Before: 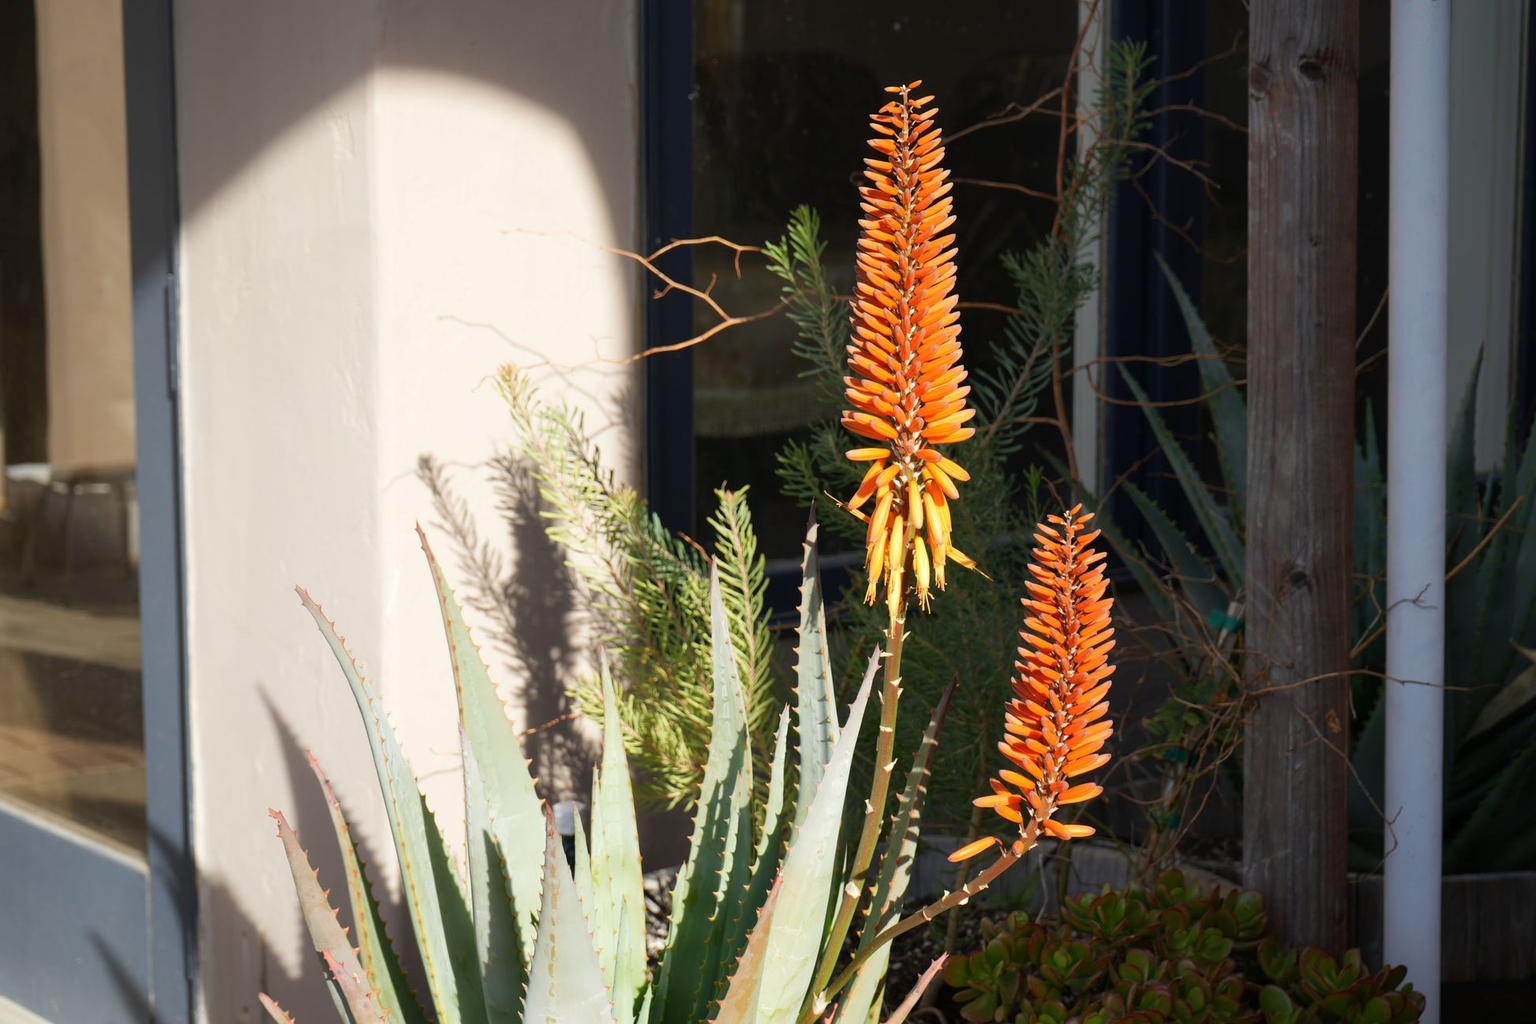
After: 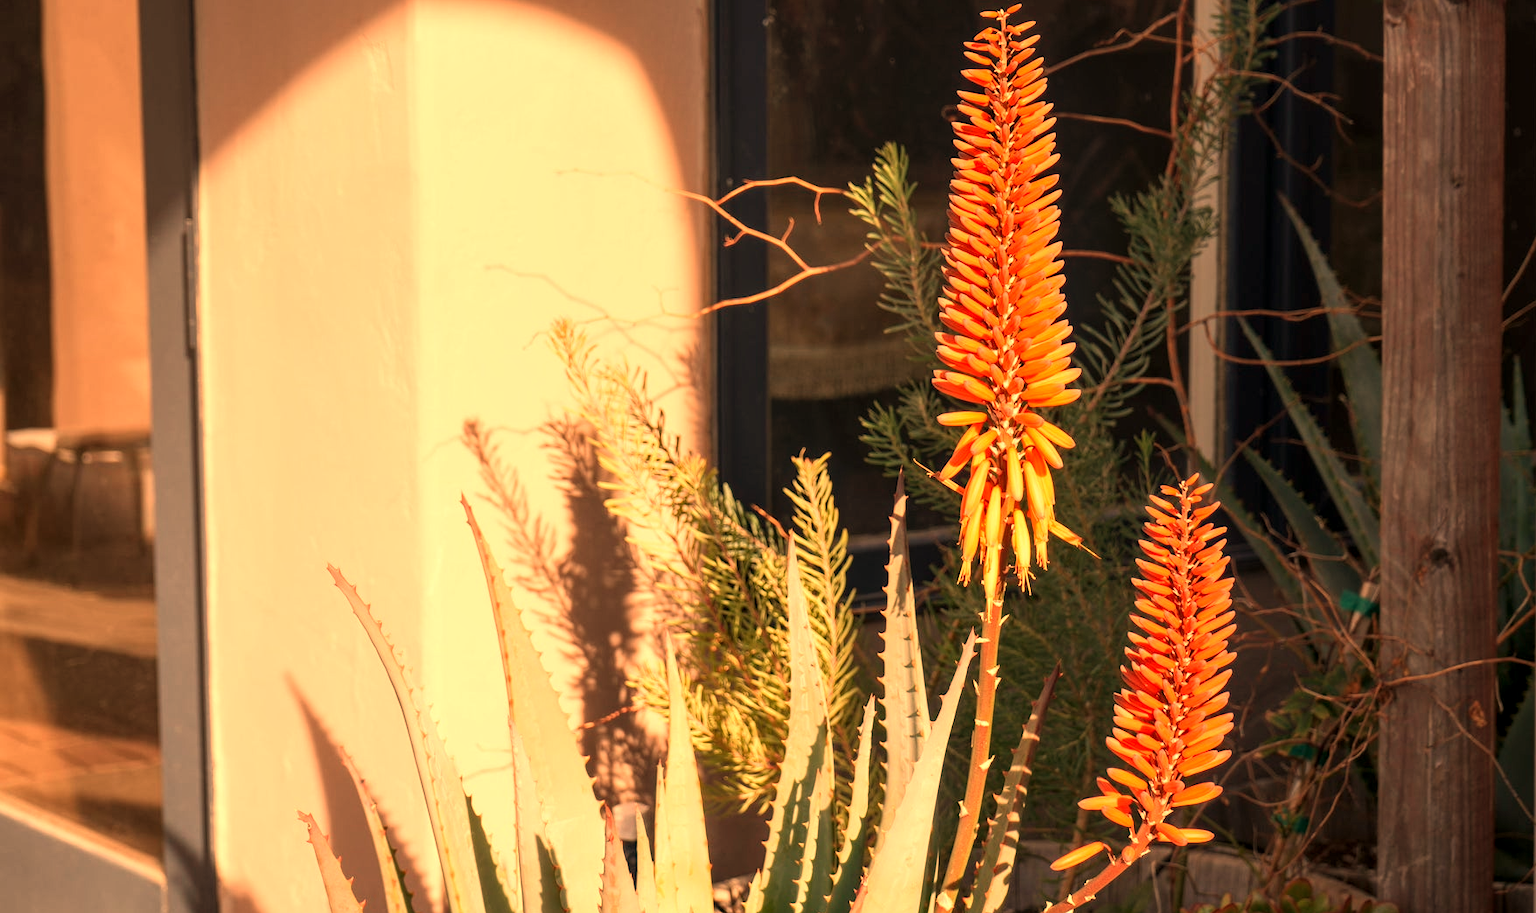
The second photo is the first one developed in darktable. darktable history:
base curve: curves: ch0 [(0, 0) (0.472, 0.508) (1, 1)]
crop: top 7.49%, right 9.717%, bottom 11.943%
white balance: red 1.467, blue 0.684
local contrast: detail 130%
